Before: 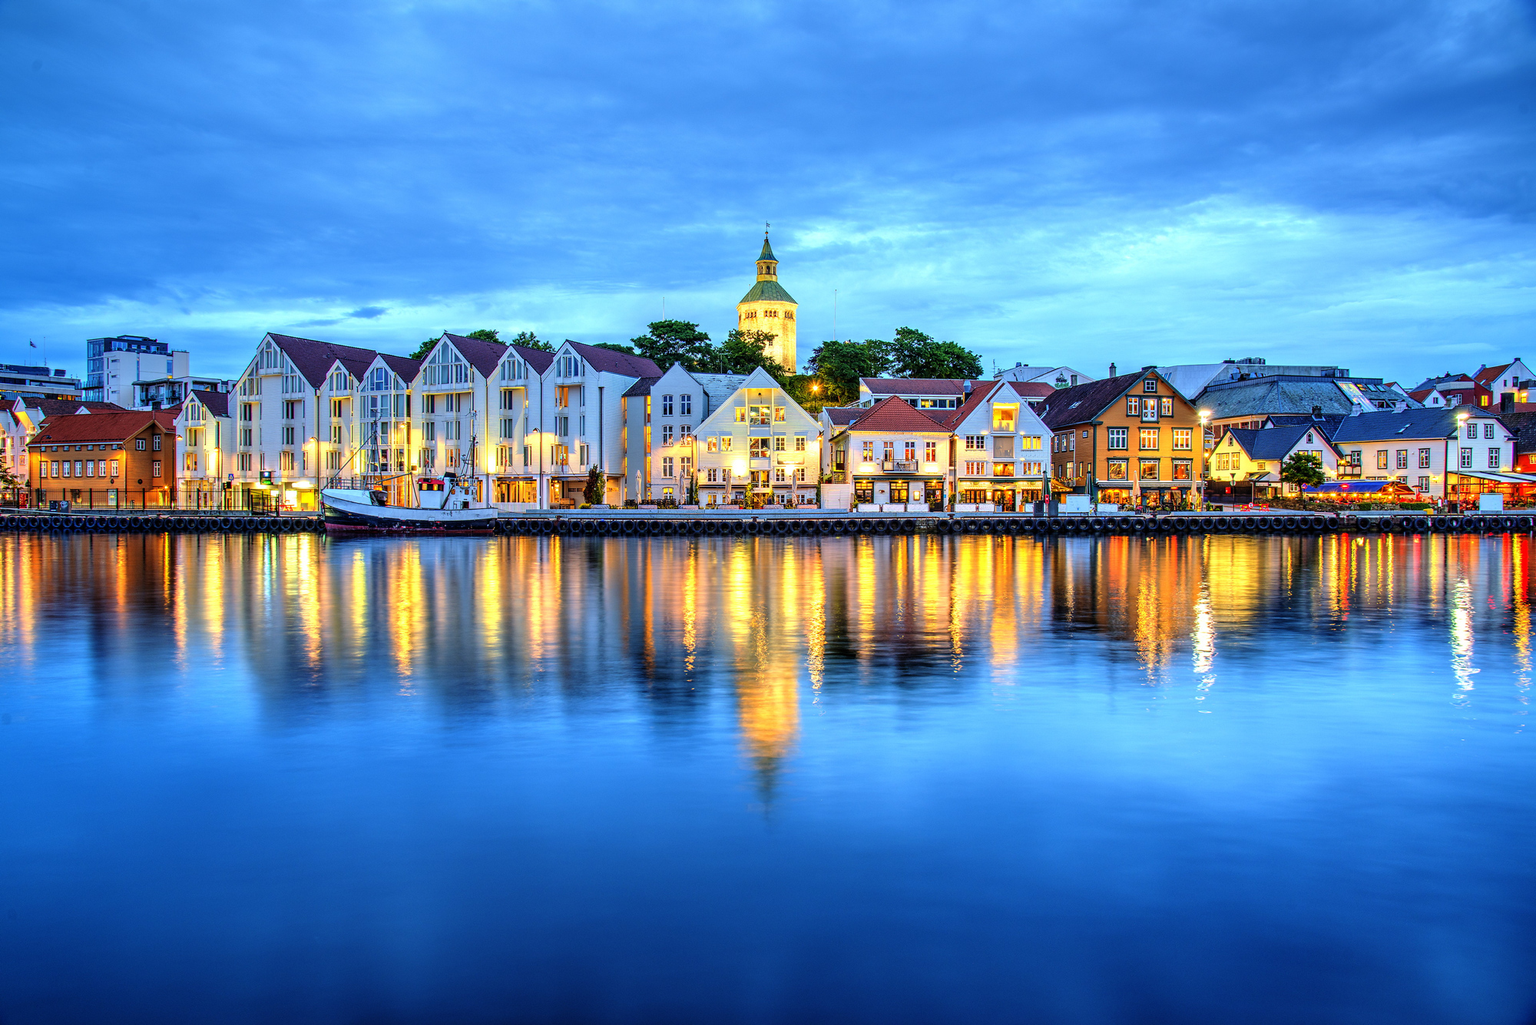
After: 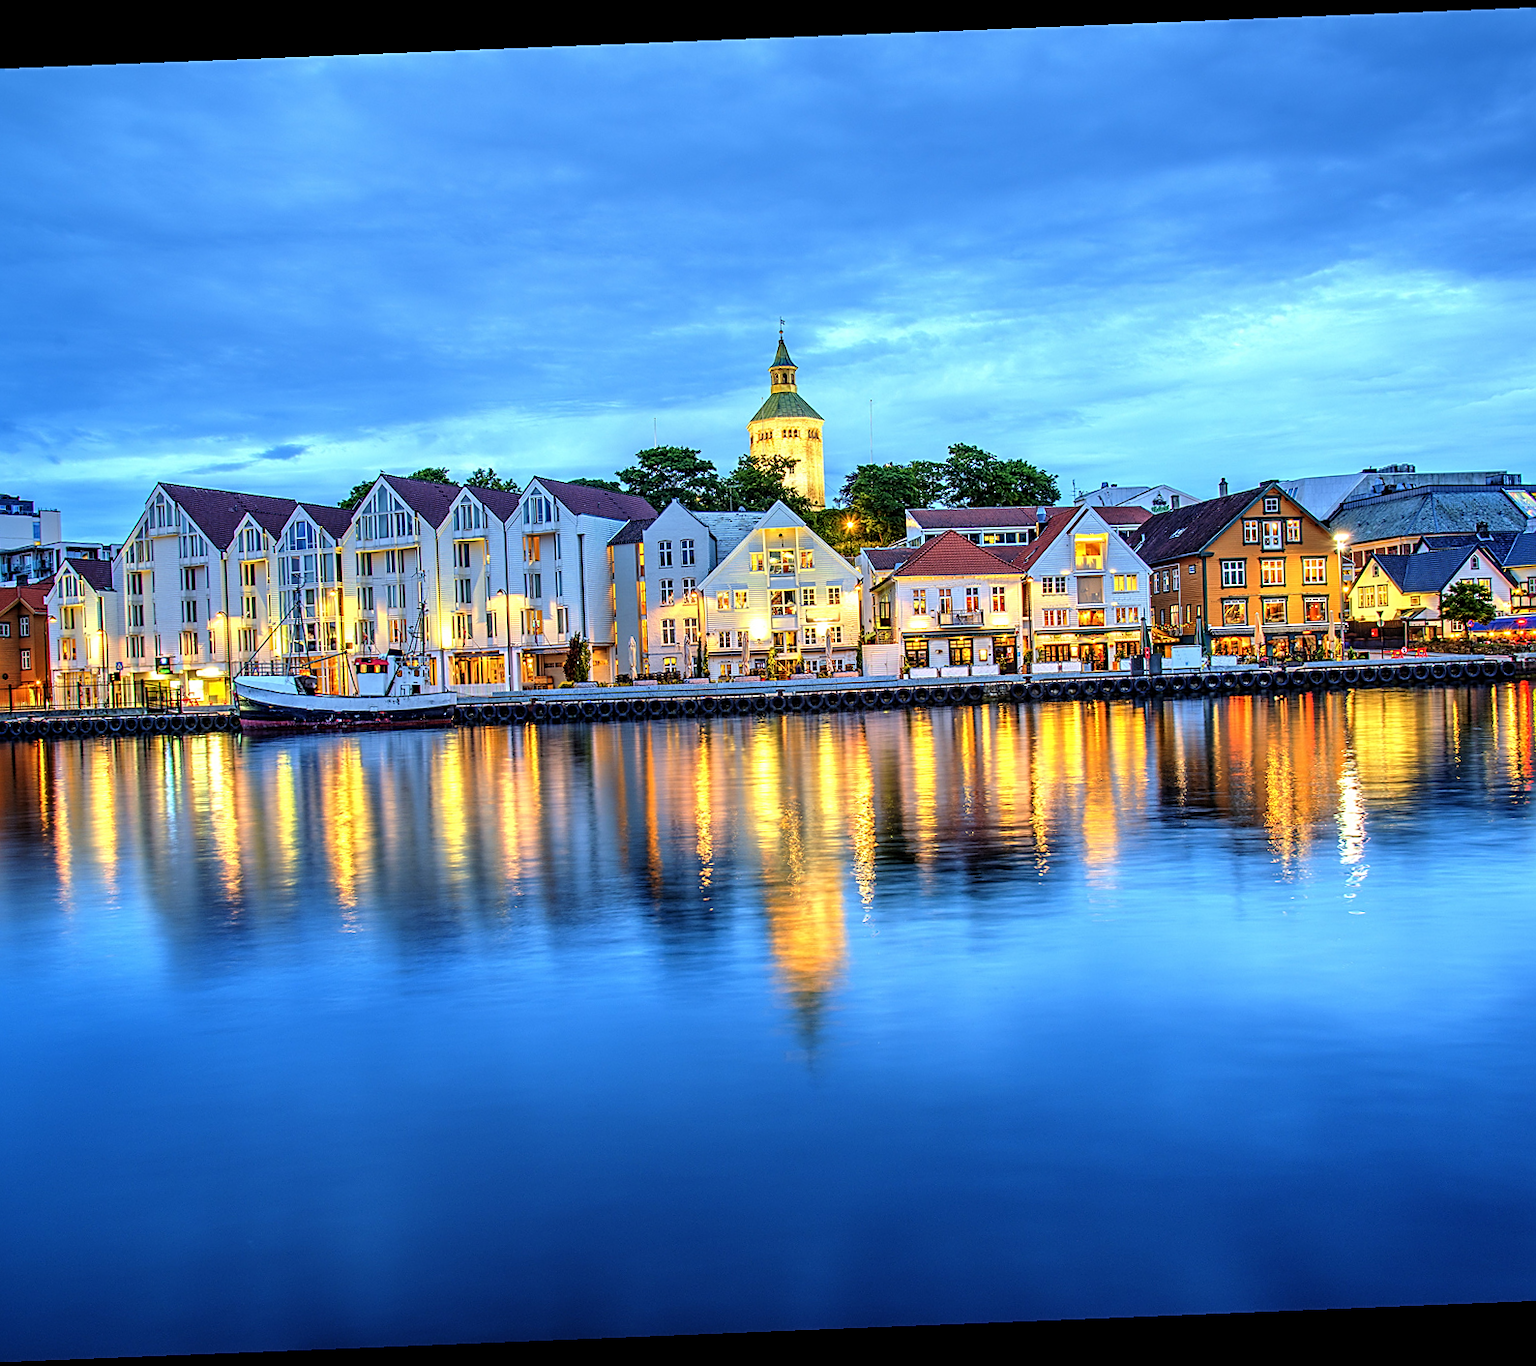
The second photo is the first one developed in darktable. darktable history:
crop: left 9.88%, right 12.664%
rotate and perspective: rotation -2.29°, automatic cropping off
sharpen: on, module defaults
